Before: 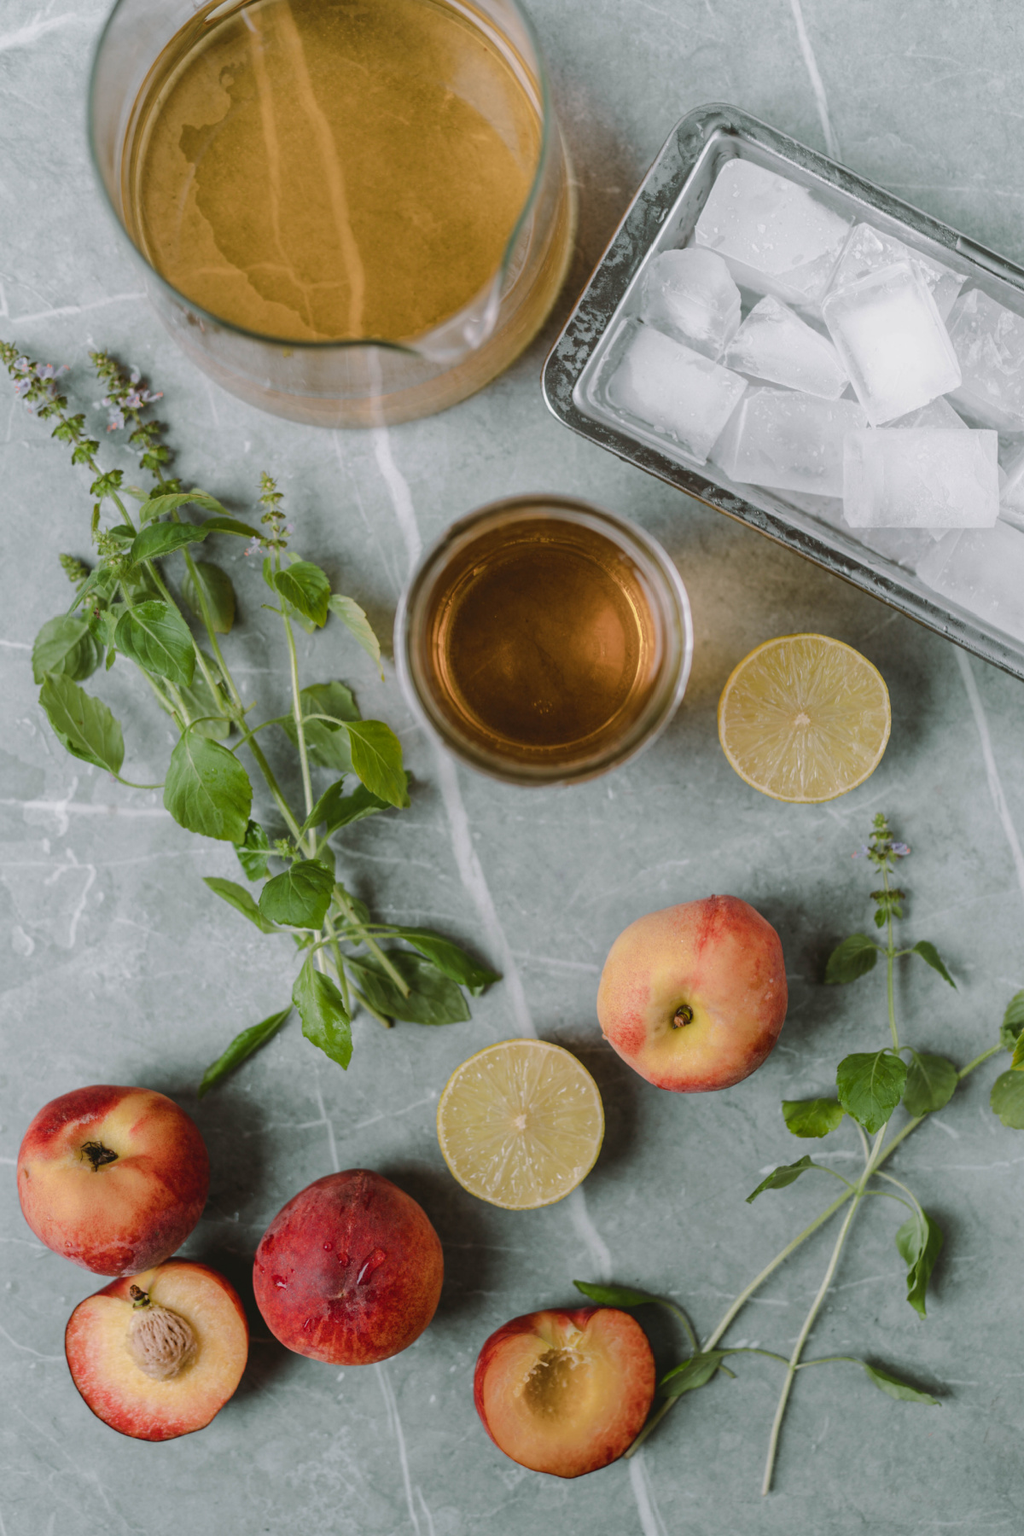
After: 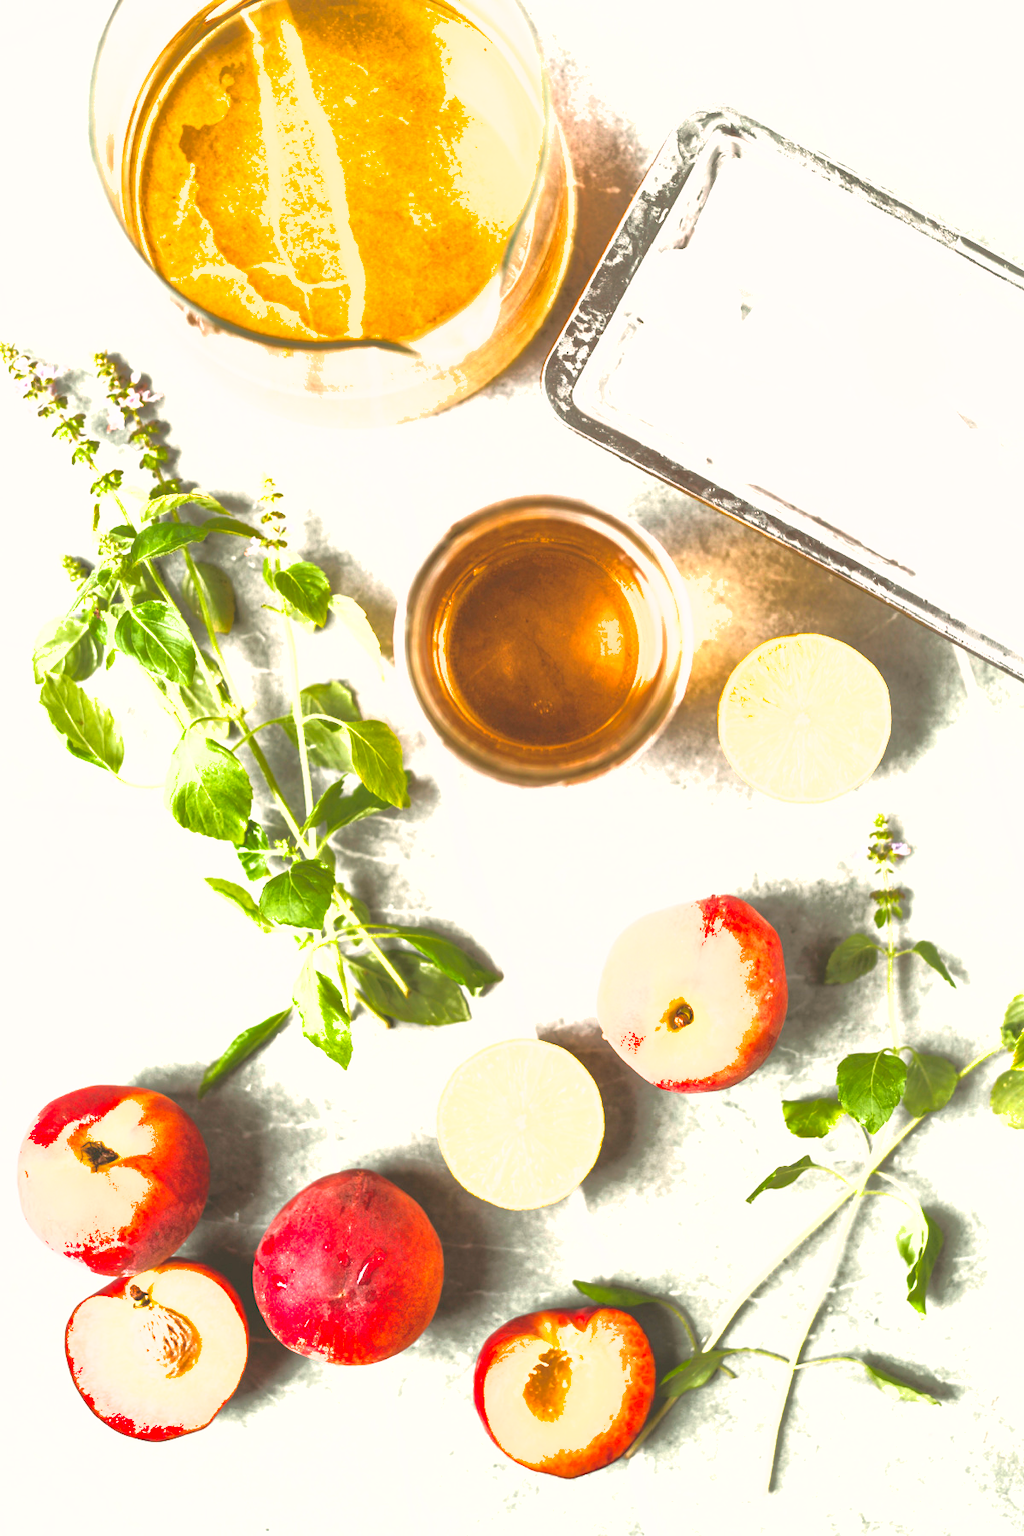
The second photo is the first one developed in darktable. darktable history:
exposure: exposure 2.003 EV, compensate highlight preservation false
shadows and highlights: on, module defaults
white balance: red 1.127, blue 0.943
